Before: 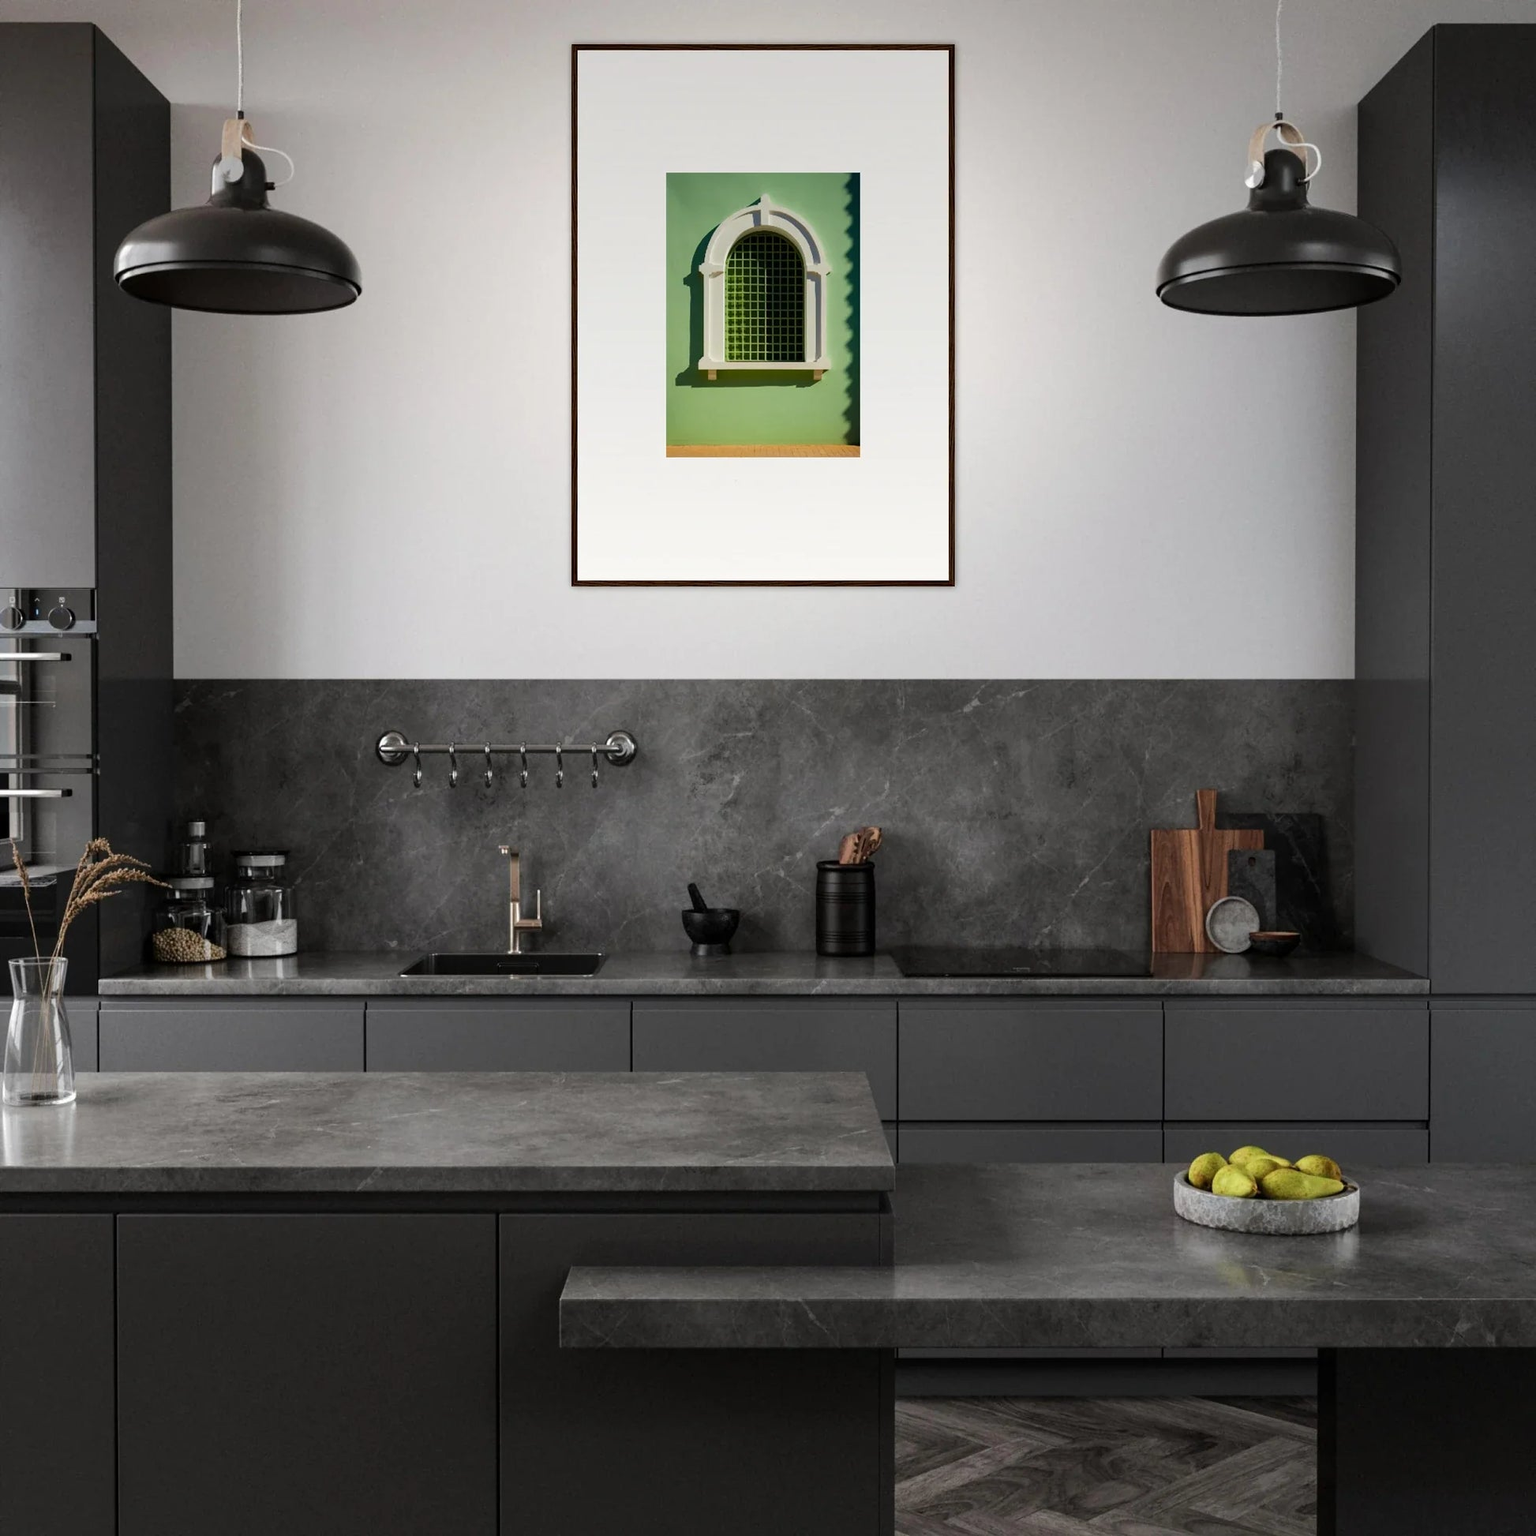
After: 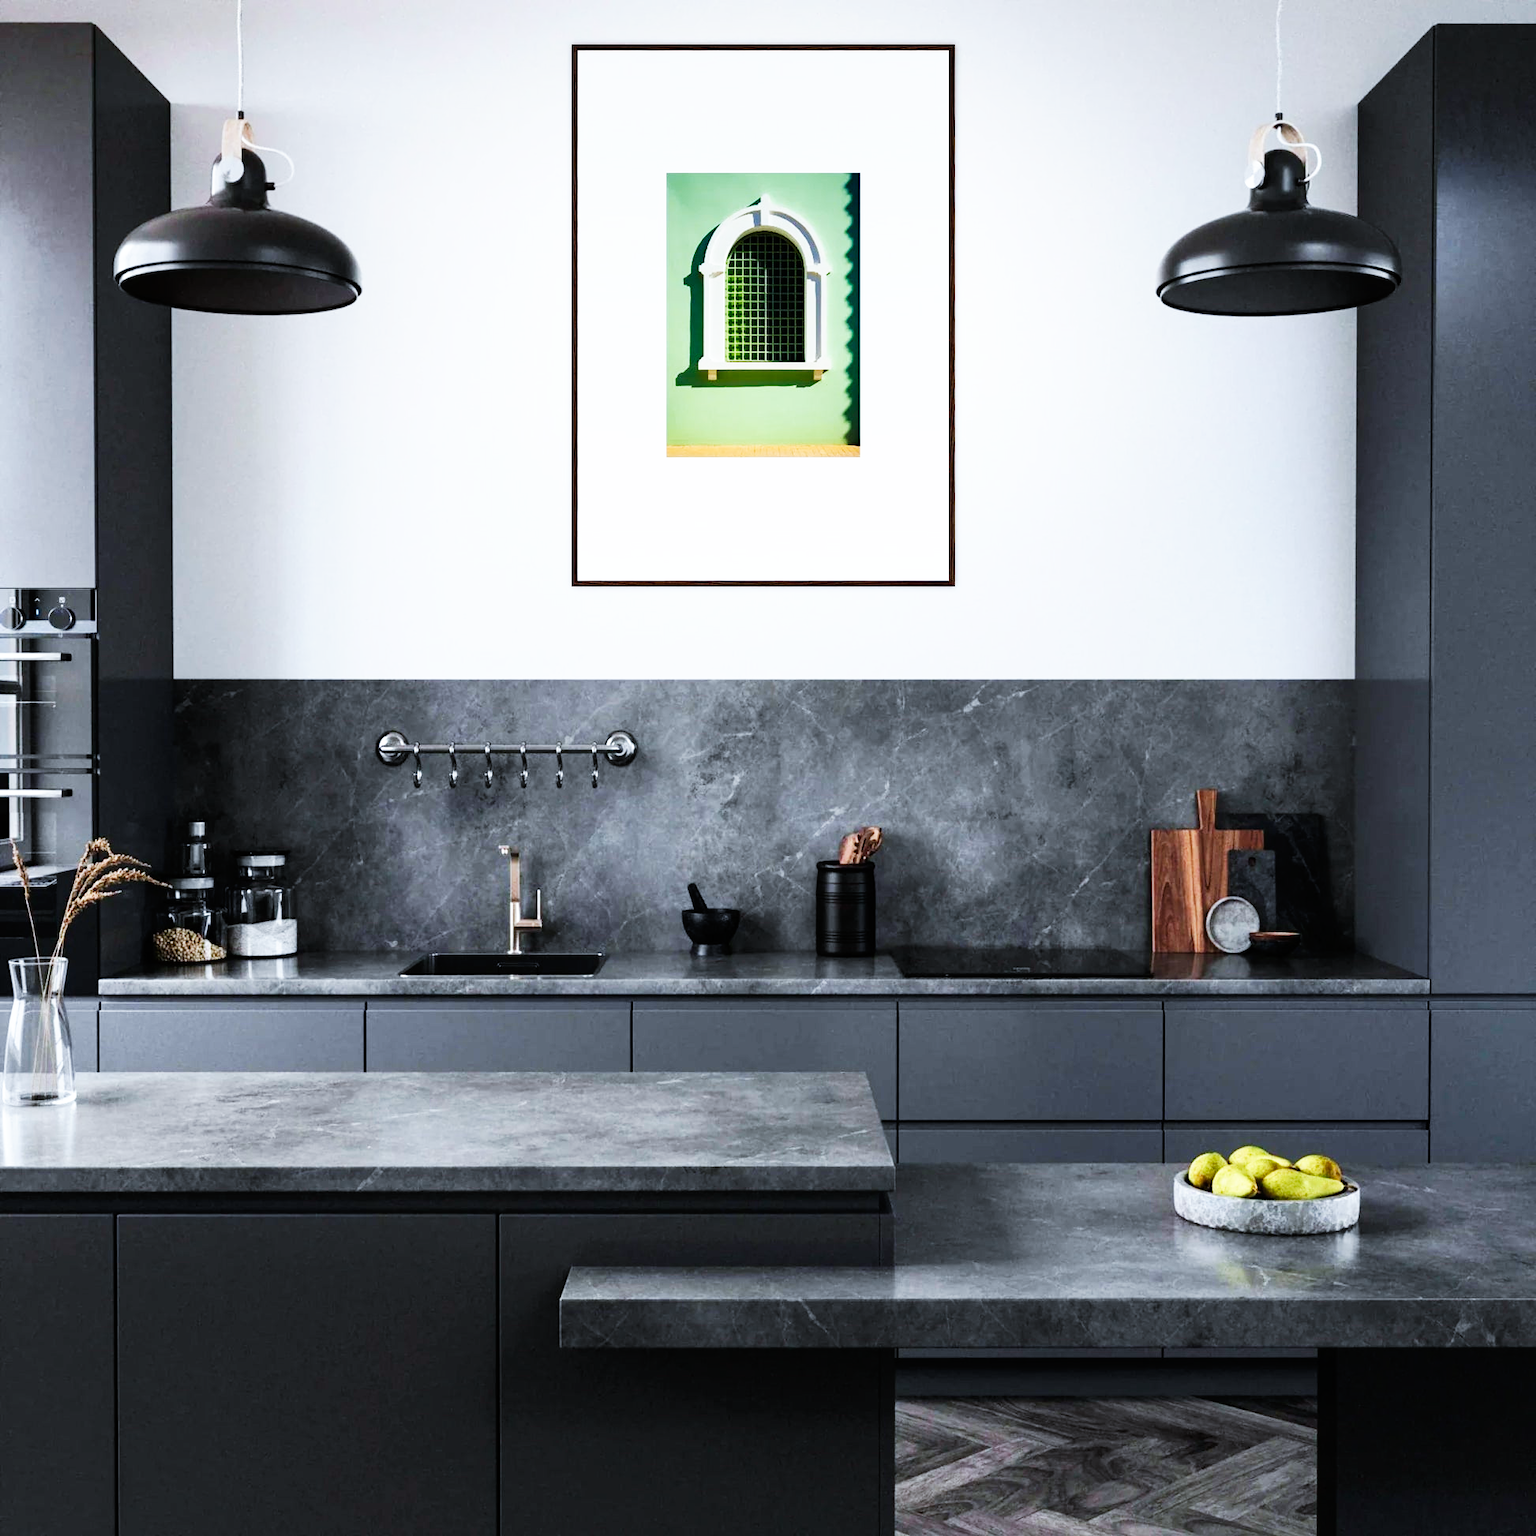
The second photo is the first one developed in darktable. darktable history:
color calibration: gray › normalize channels true, x 0.37, y 0.382, temperature 4319.91 K, gamut compression 0.006
base curve: curves: ch0 [(0, 0) (0.007, 0.004) (0.027, 0.03) (0.046, 0.07) (0.207, 0.54) (0.442, 0.872) (0.673, 0.972) (1, 1)], preserve colors none
